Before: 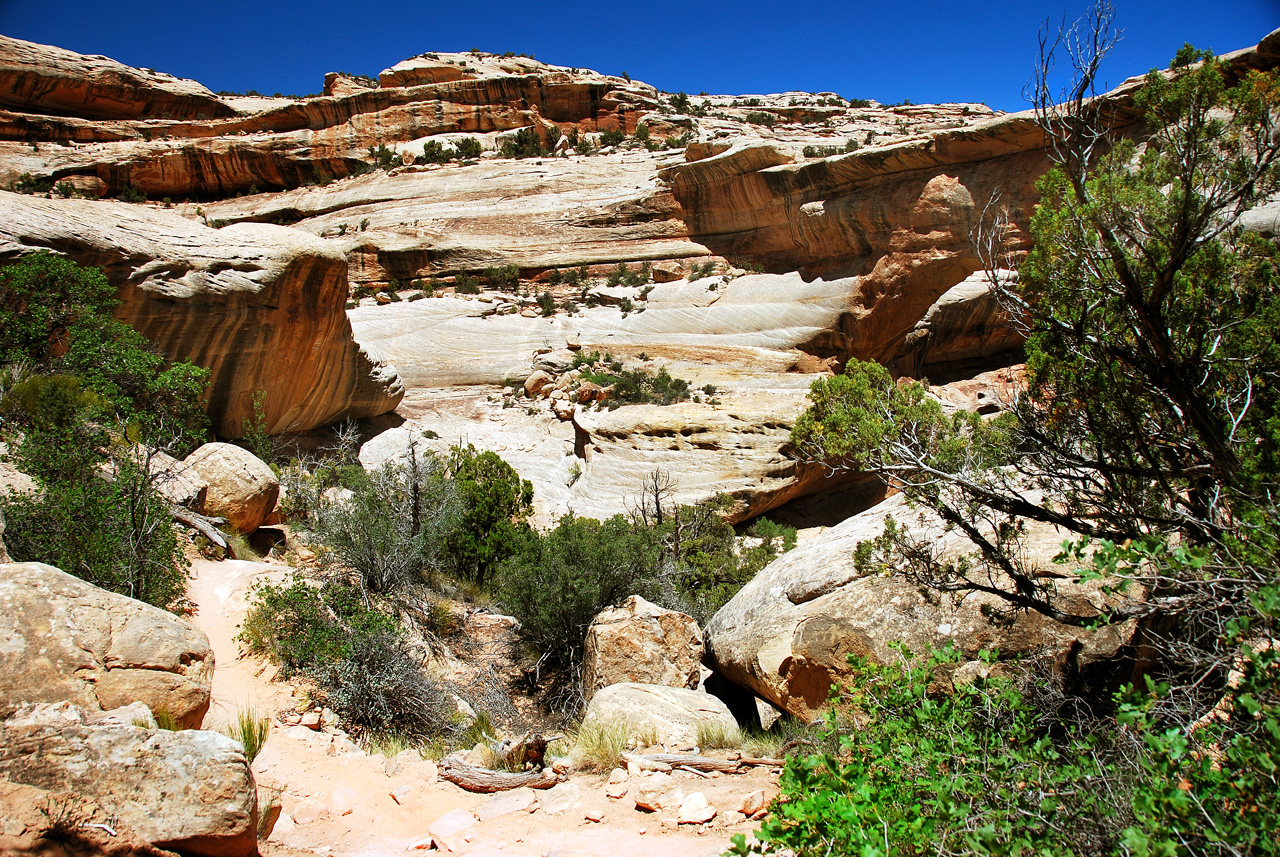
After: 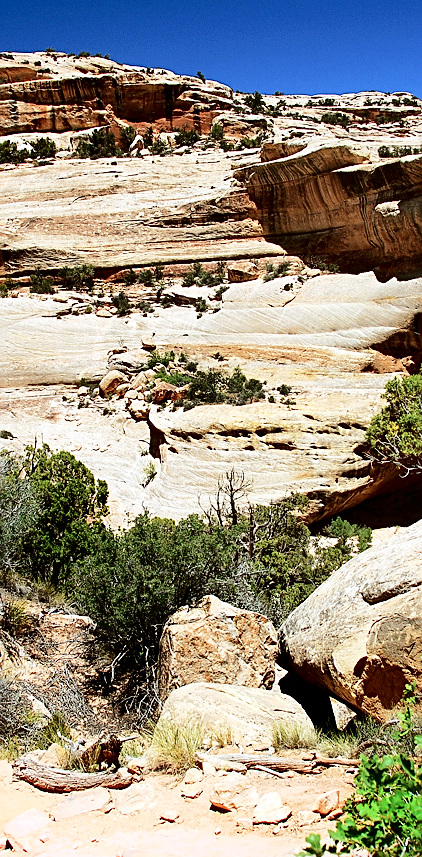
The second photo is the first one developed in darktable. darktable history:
tone curve: curves: ch0 [(0, 0) (0.003, 0) (0.011, 0.001) (0.025, 0.003) (0.044, 0.005) (0.069, 0.012) (0.1, 0.023) (0.136, 0.039) (0.177, 0.088) (0.224, 0.15) (0.277, 0.24) (0.335, 0.337) (0.399, 0.437) (0.468, 0.535) (0.543, 0.629) (0.623, 0.71) (0.709, 0.782) (0.801, 0.856) (0.898, 0.94) (1, 1)], color space Lab, independent channels, preserve colors none
crop: left 33.235%, right 33.788%
sharpen: on, module defaults
